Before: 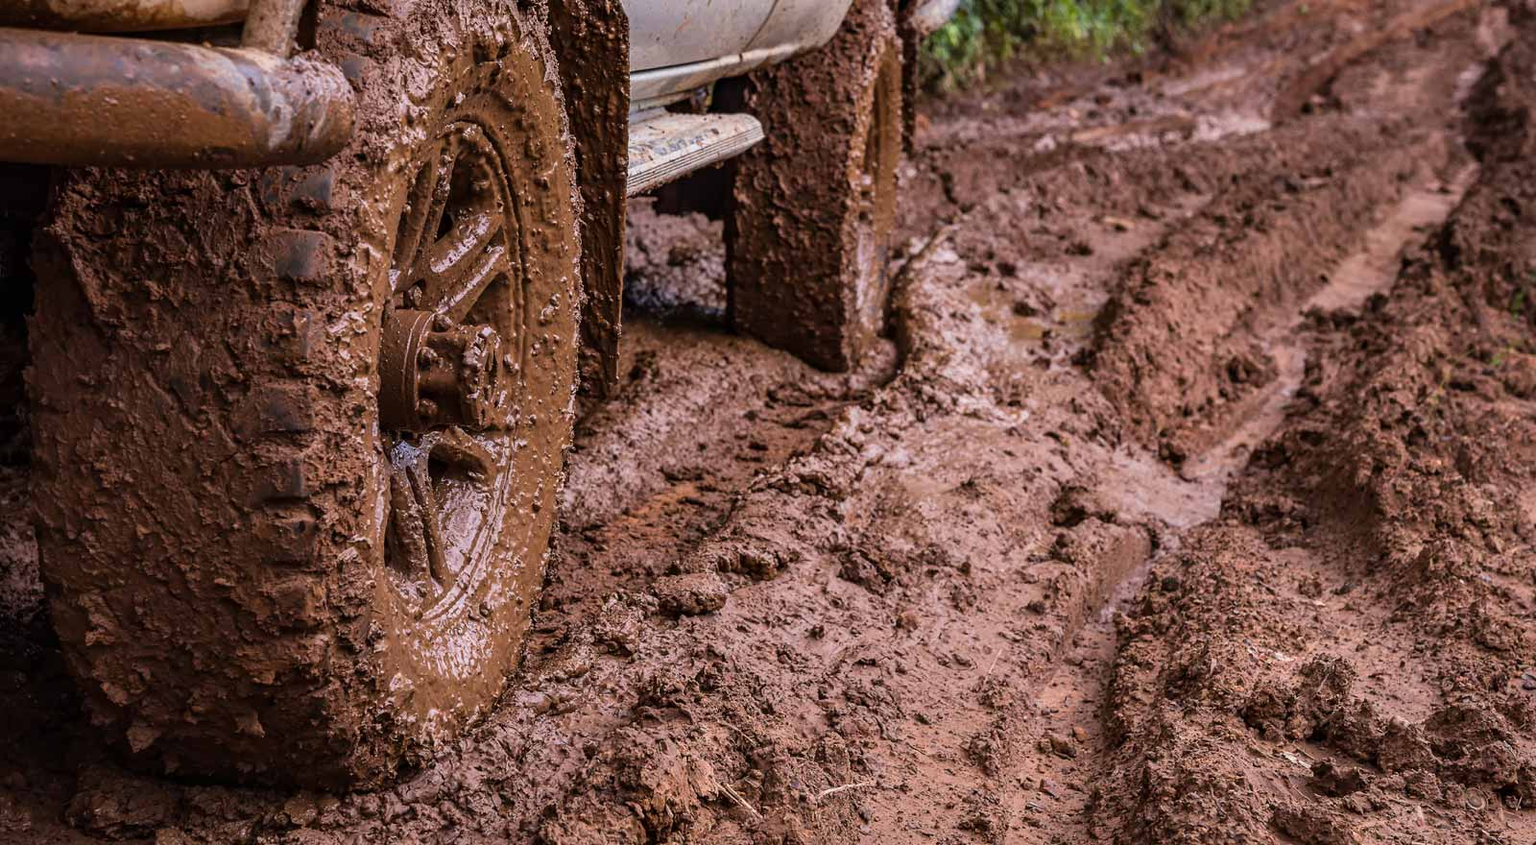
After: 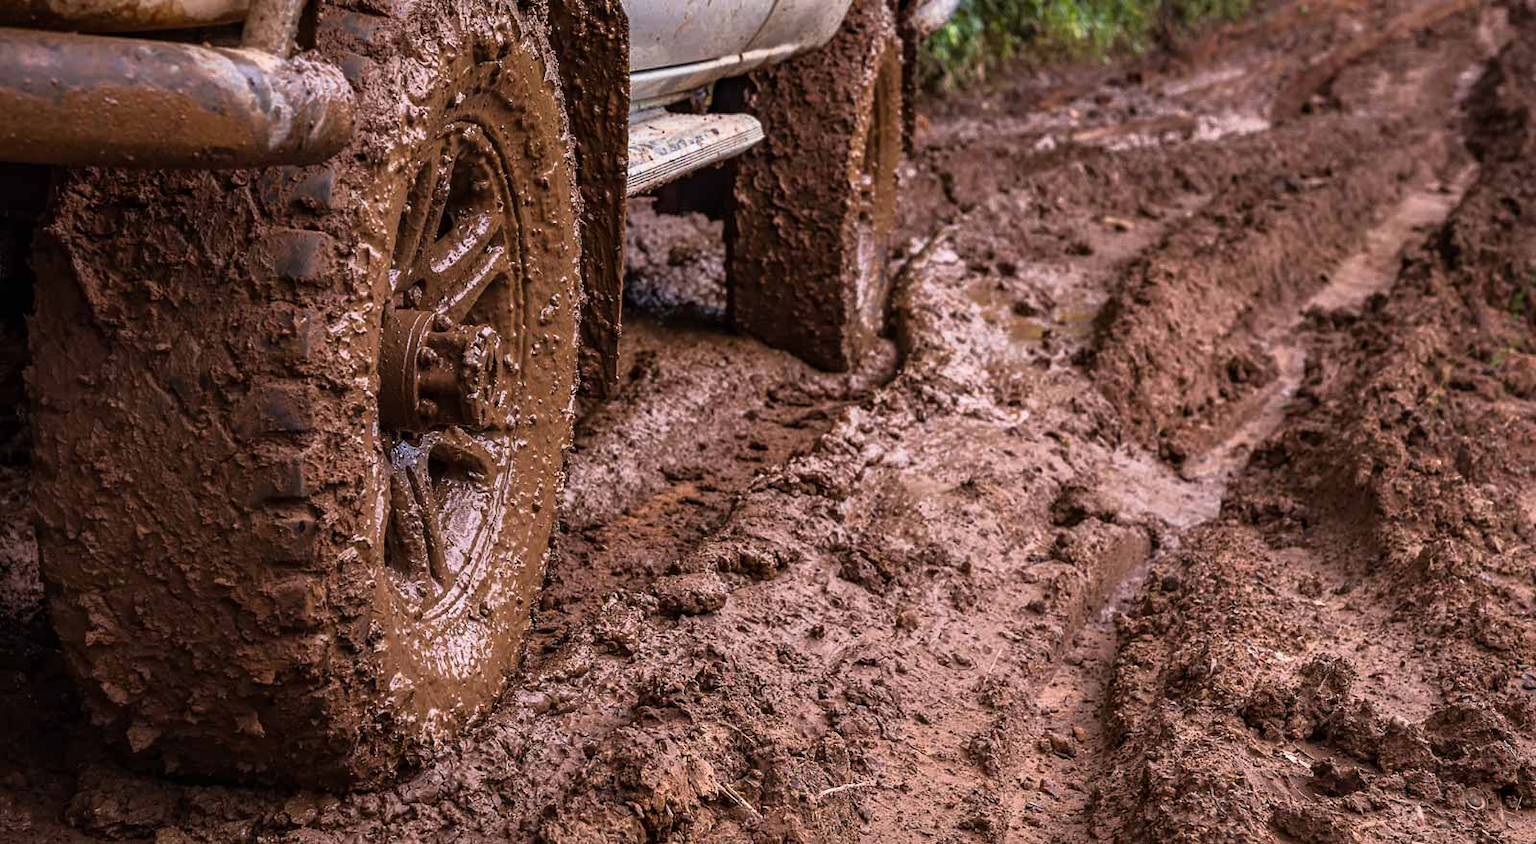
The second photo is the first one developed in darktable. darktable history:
base curve: curves: ch0 [(0, 0) (0.257, 0.25) (0.482, 0.586) (0.757, 0.871) (1, 1)]
